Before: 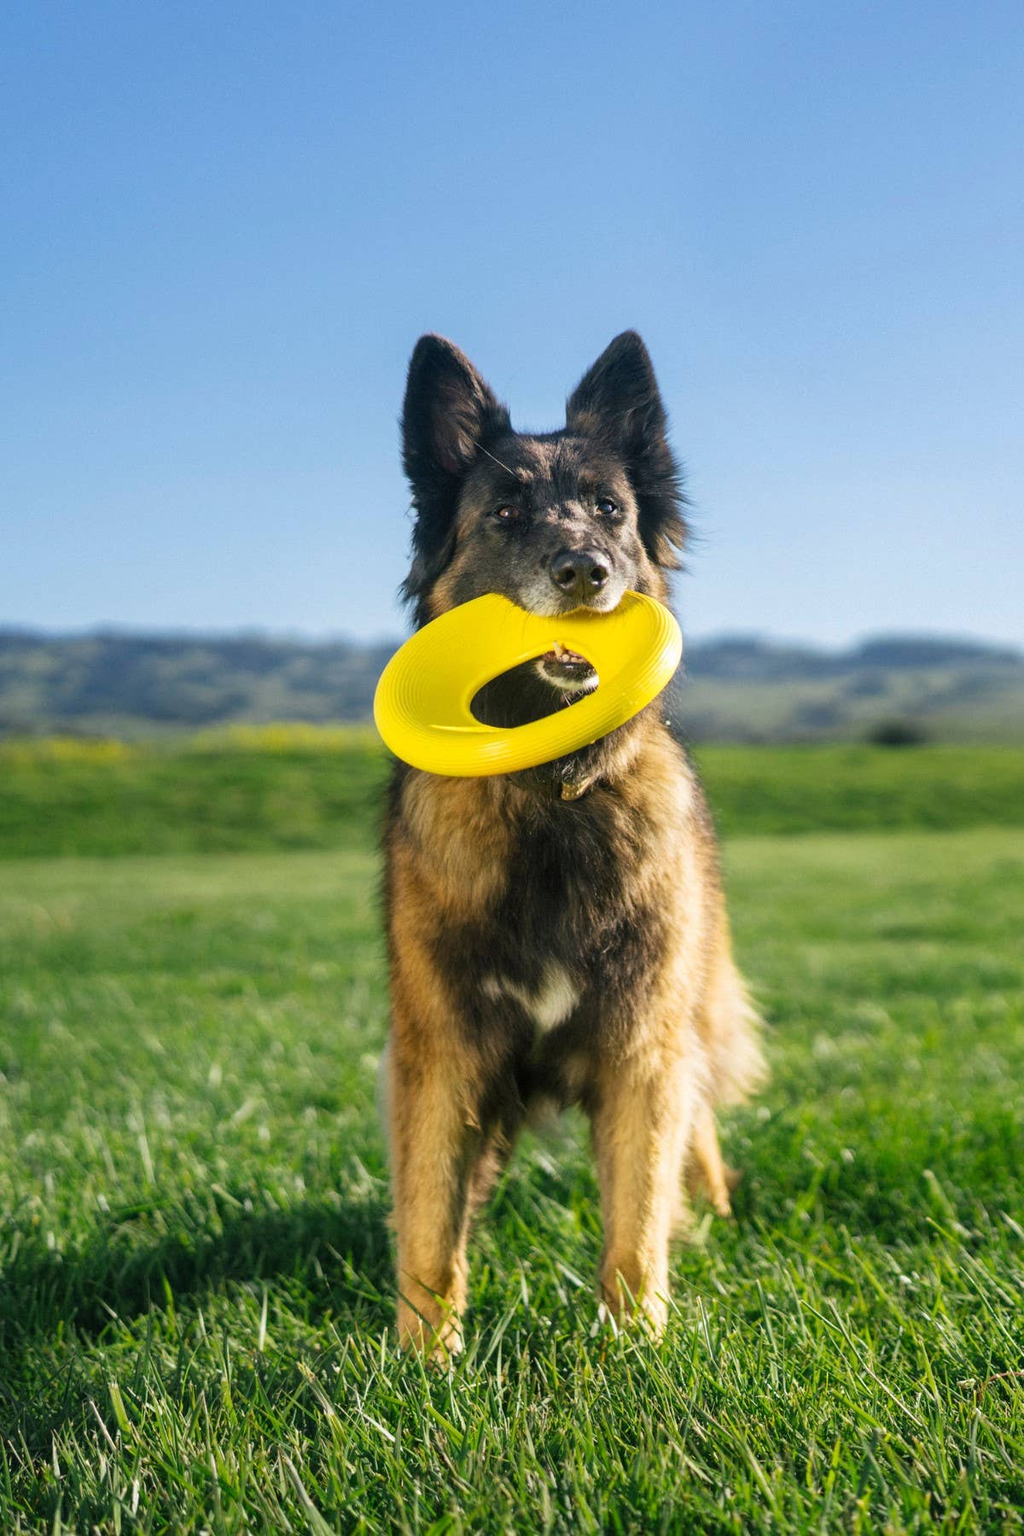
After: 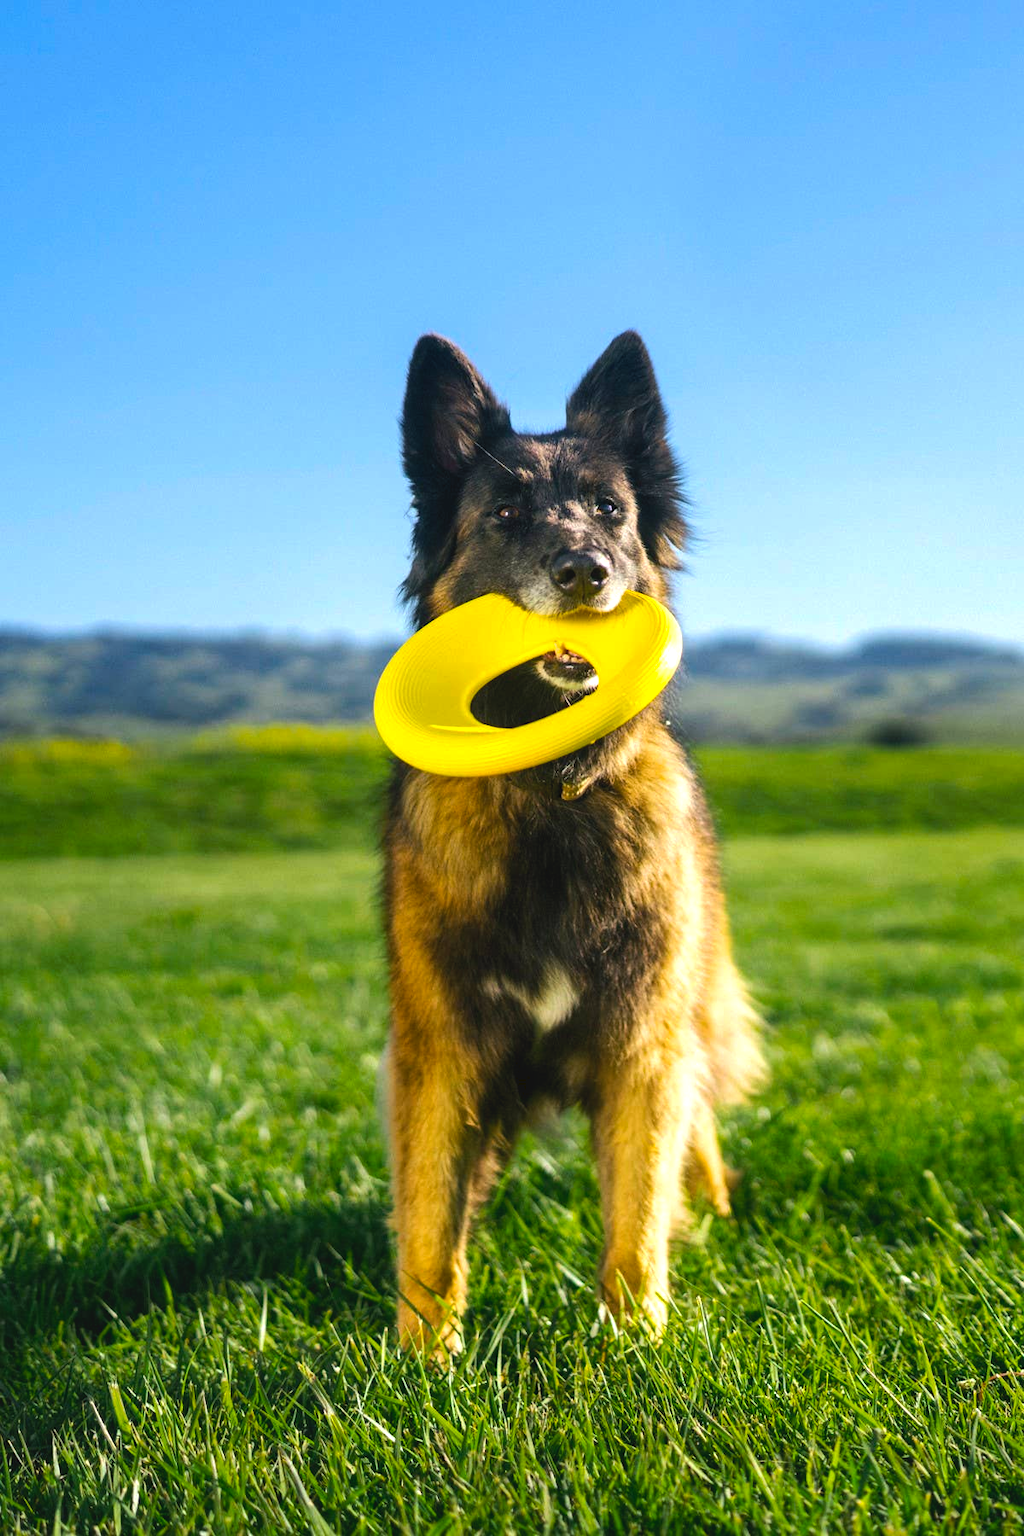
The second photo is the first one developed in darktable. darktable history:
color balance rgb: perceptual saturation grading › global saturation 25%, global vibrance 20%
tone equalizer: -8 EV -0.417 EV, -7 EV -0.389 EV, -6 EV -0.333 EV, -5 EV -0.222 EV, -3 EV 0.222 EV, -2 EV 0.333 EV, -1 EV 0.389 EV, +0 EV 0.417 EV, edges refinement/feathering 500, mask exposure compensation -1.57 EV, preserve details no
tone curve: curves: ch0 [(0, 0) (0.003, 0.051) (0.011, 0.054) (0.025, 0.056) (0.044, 0.07) (0.069, 0.092) (0.1, 0.119) (0.136, 0.149) (0.177, 0.189) (0.224, 0.231) (0.277, 0.278) (0.335, 0.329) (0.399, 0.386) (0.468, 0.454) (0.543, 0.524) (0.623, 0.603) (0.709, 0.687) (0.801, 0.776) (0.898, 0.878) (1, 1)], preserve colors none
